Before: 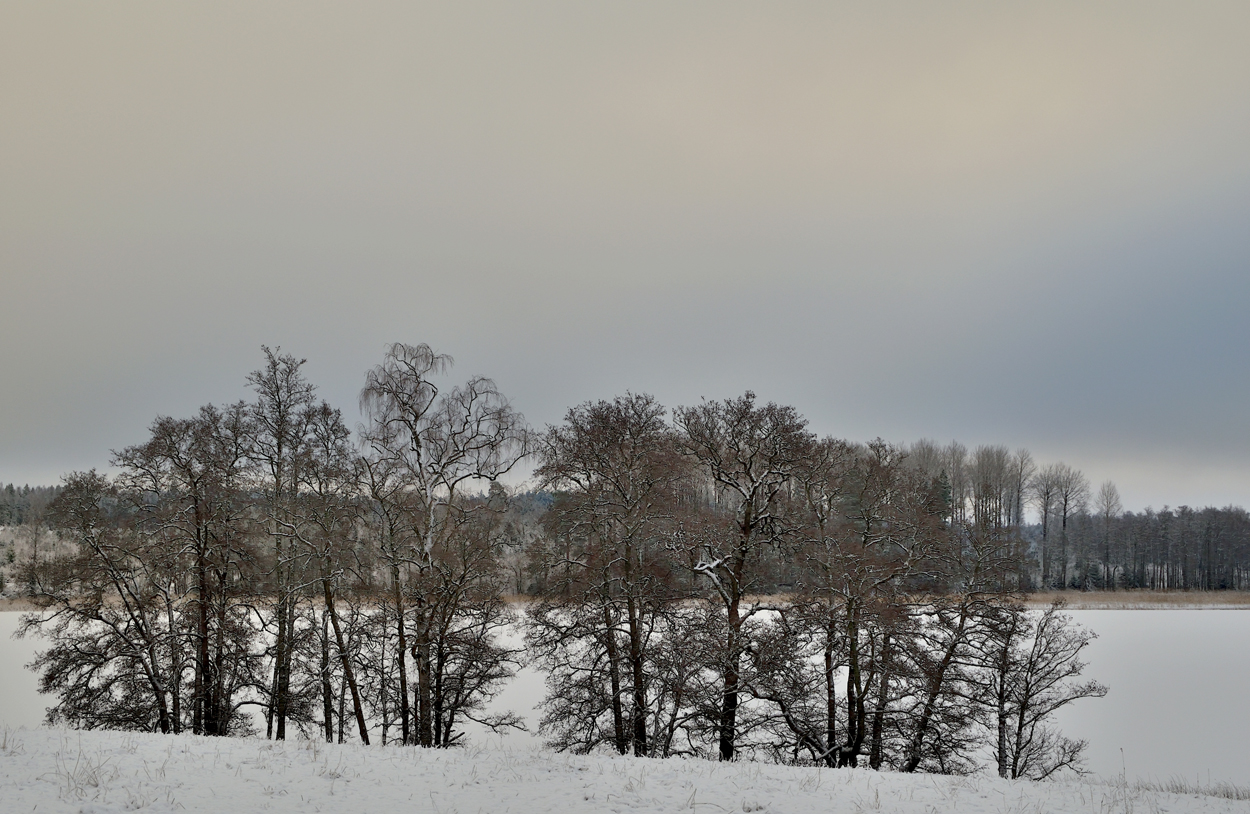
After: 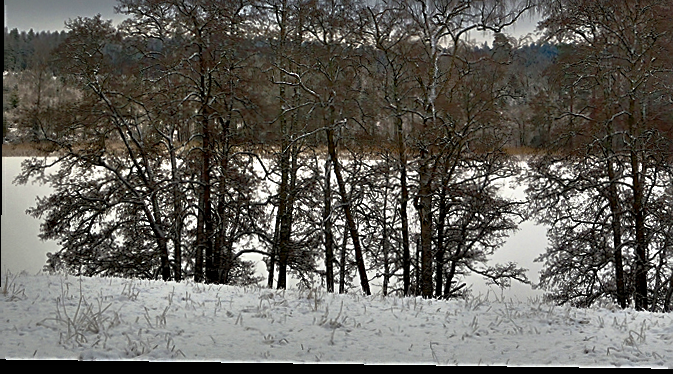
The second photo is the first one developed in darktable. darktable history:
sharpen: on, module defaults
crop and rotate: top 54.778%, right 46.61%, bottom 0.159%
base curve: curves: ch0 [(0, 0) (0.564, 0.291) (0.802, 0.731) (1, 1)]
velvia: strength 51%, mid-tones bias 0.51
exposure: black level correction 0, exposure 0.5 EV, compensate highlight preservation false
rotate and perspective: rotation 0.8°, automatic cropping off
